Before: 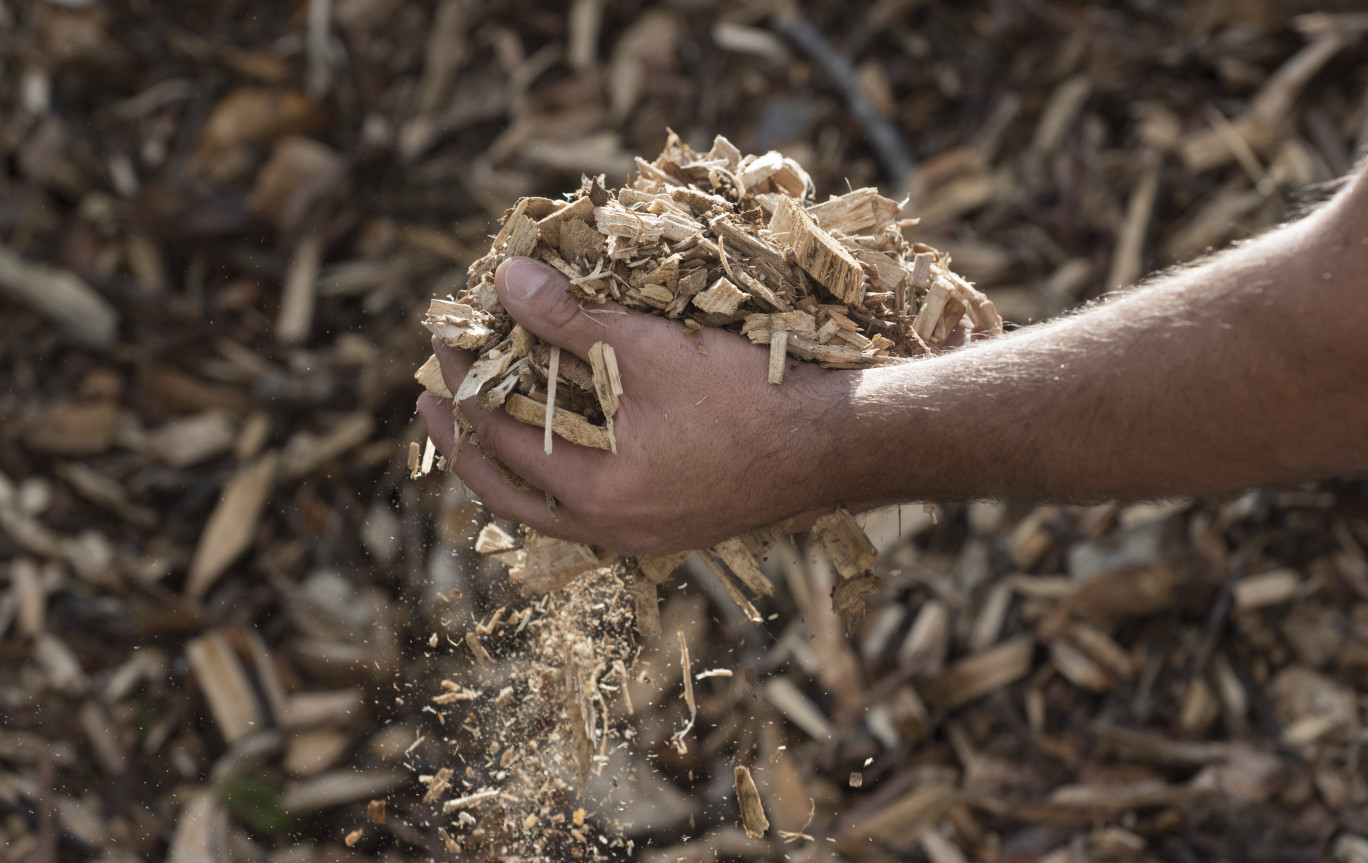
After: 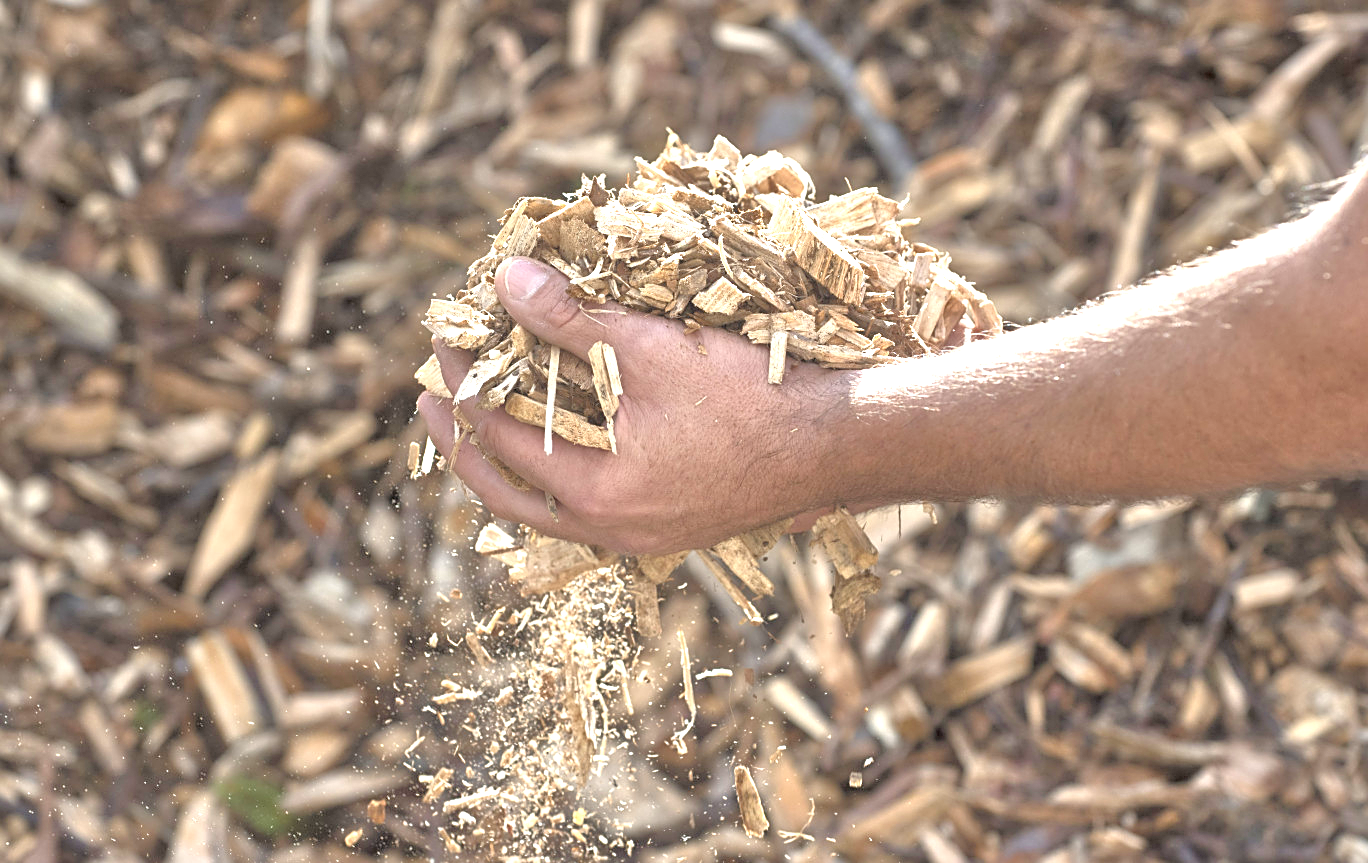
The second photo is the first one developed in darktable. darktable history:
tone equalizer: -7 EV 0.15 EV, -6 EV 0.6 EV, -5 EV 1.15 EV, -4 EV 1.33 EV, -3 EV 1.15 EV, -2 EV 0.6 EV, -1 EV 0.15 EV, mask exposure compensation -0.5 EV
exposure: black level correction 0, exposure 1.45 EV, compensate exposure bias true, compensate highlight preservation false
sharpen: on, module defaults
